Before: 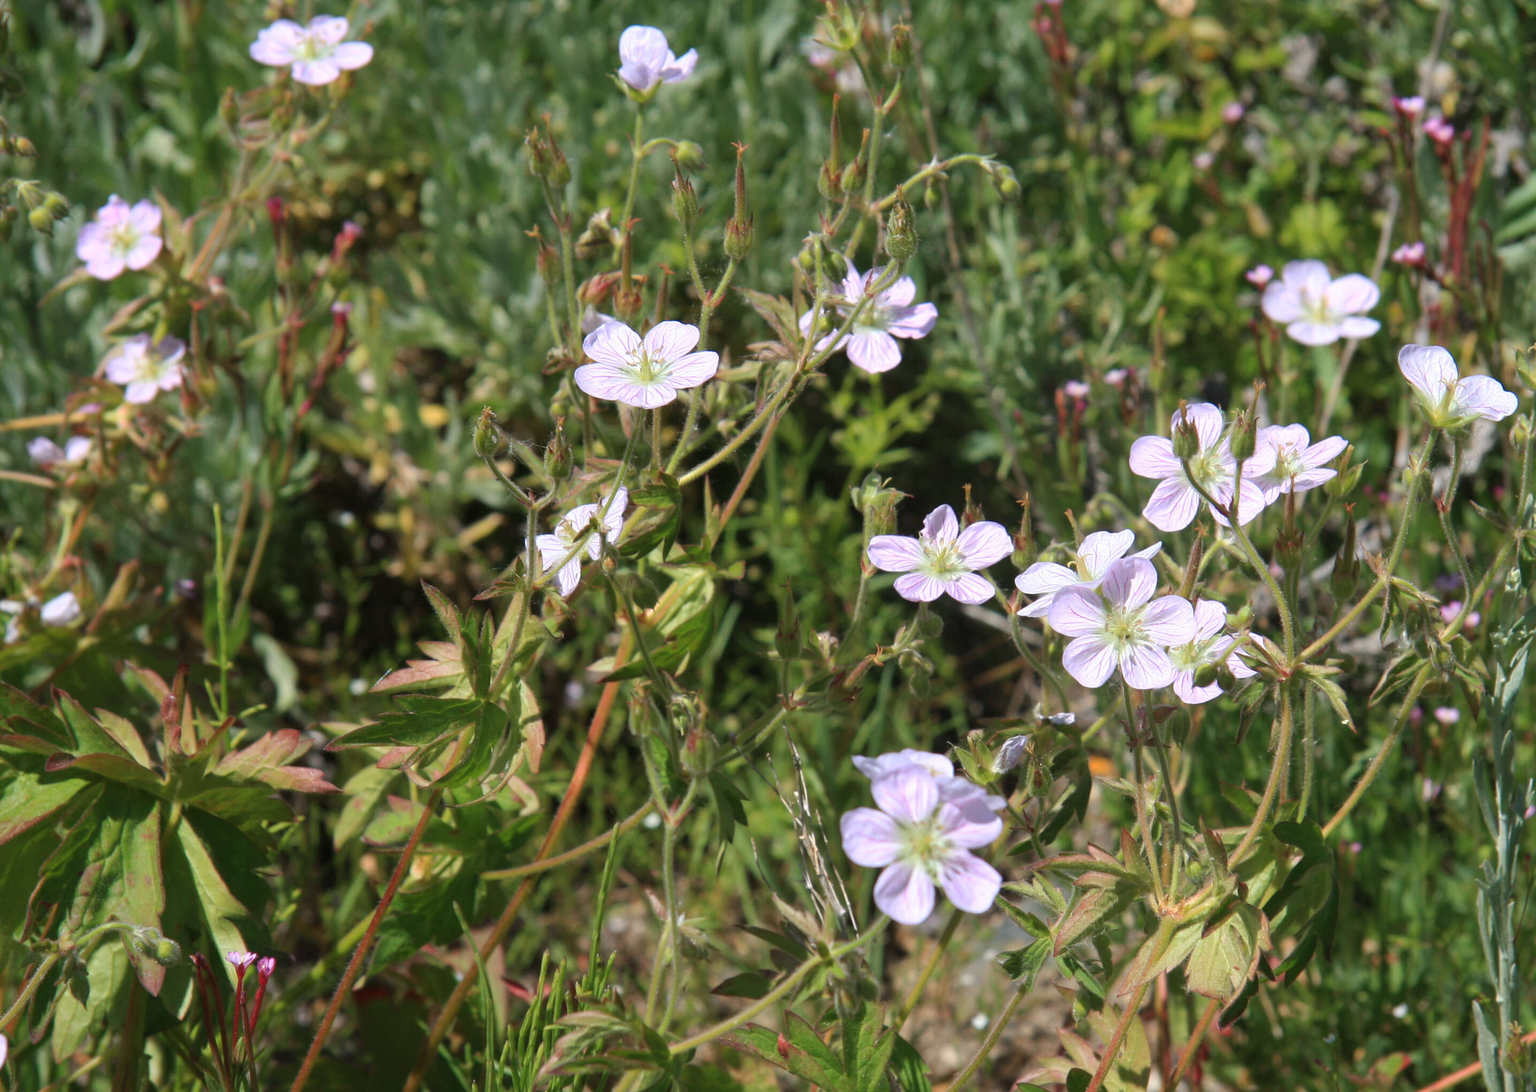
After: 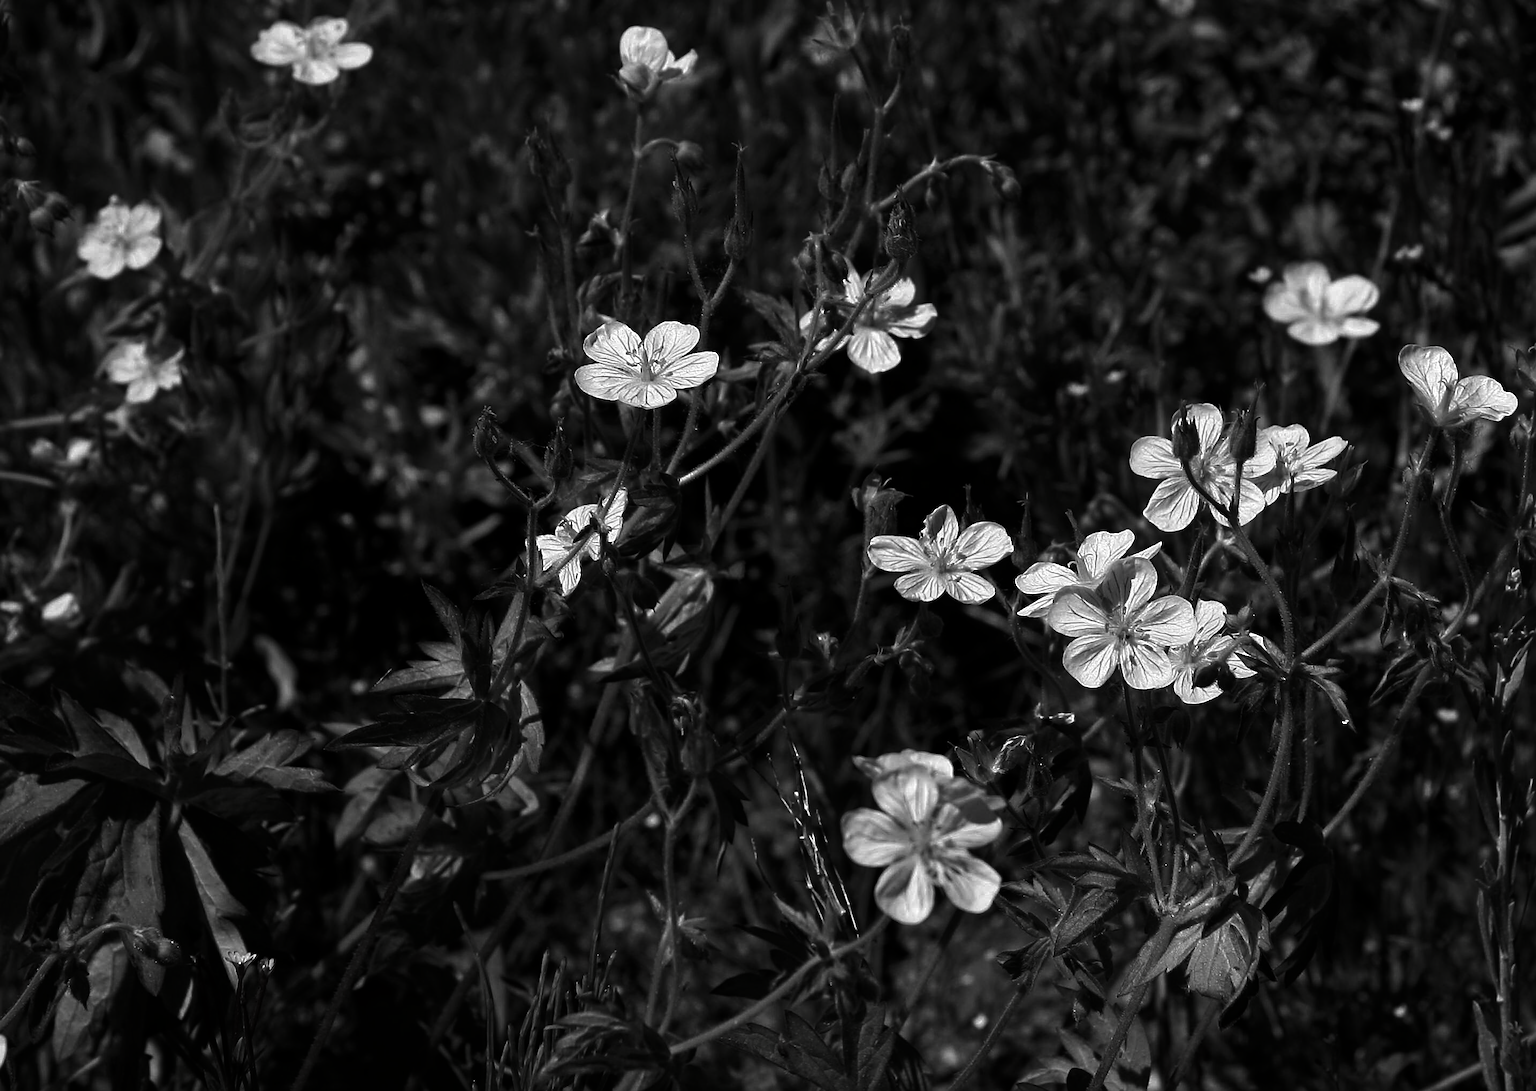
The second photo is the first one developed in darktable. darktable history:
contrast brightness saturation: contrast 0.023, brightness -0.99, saturation -0.991
sharpen: on, module defaults
